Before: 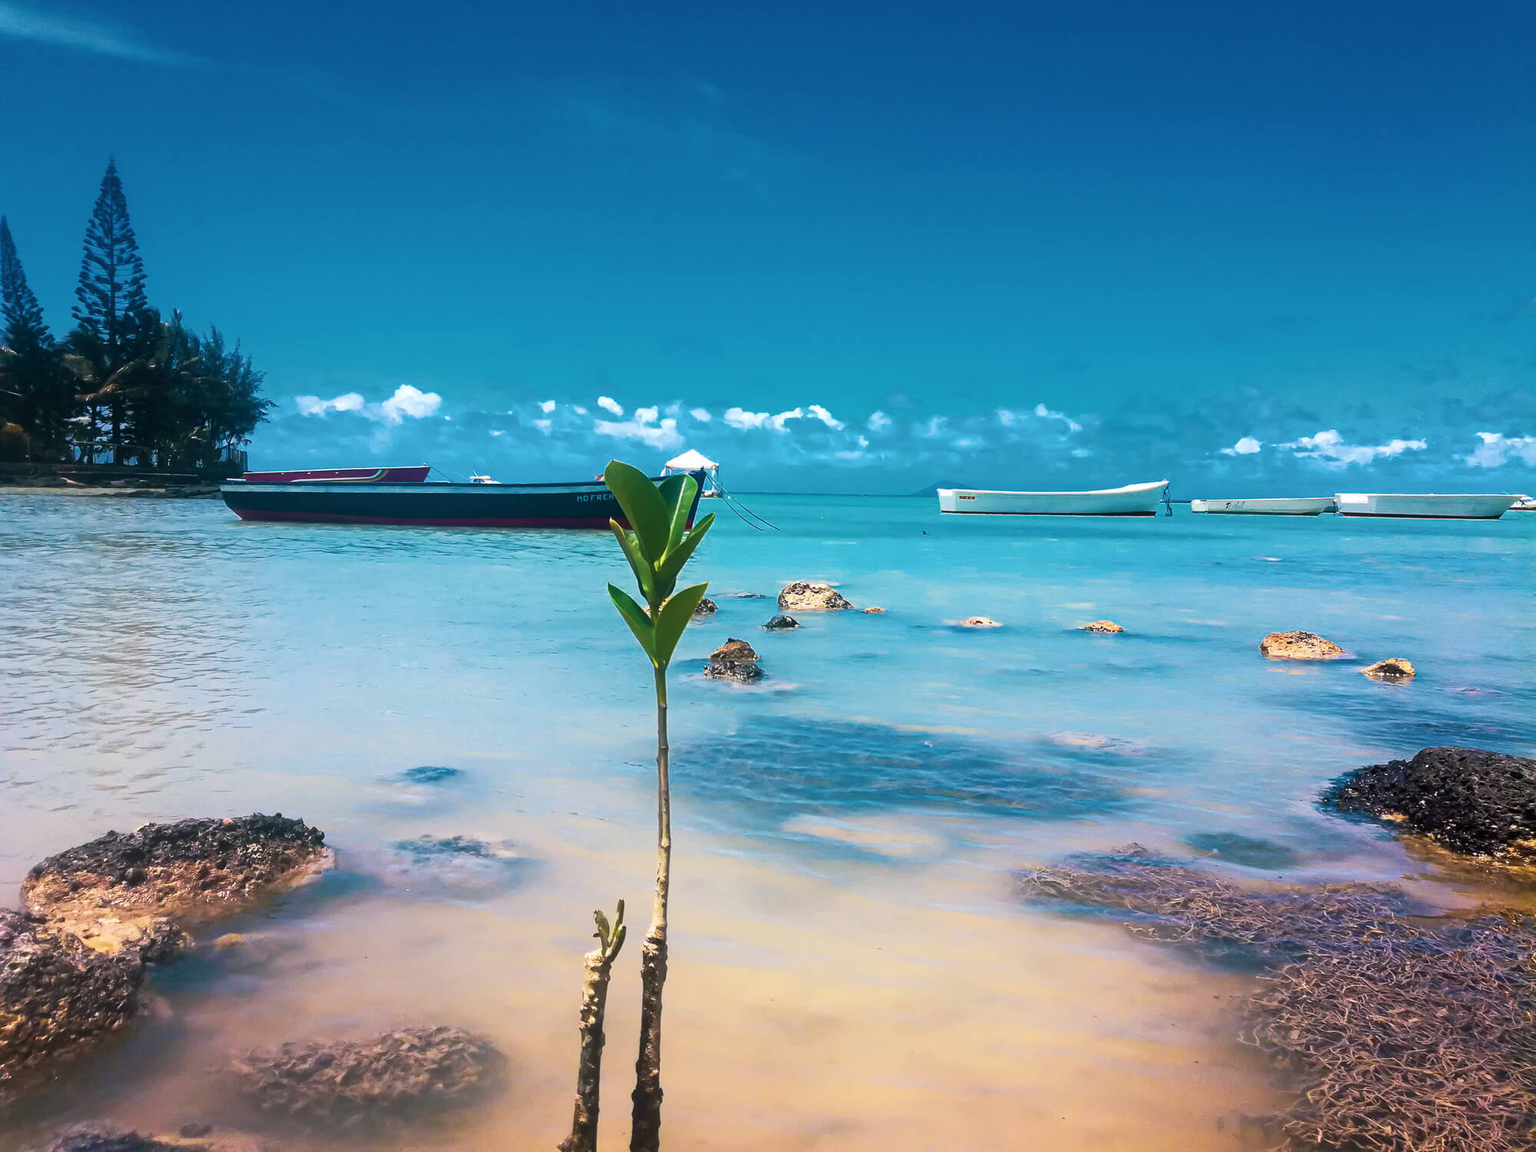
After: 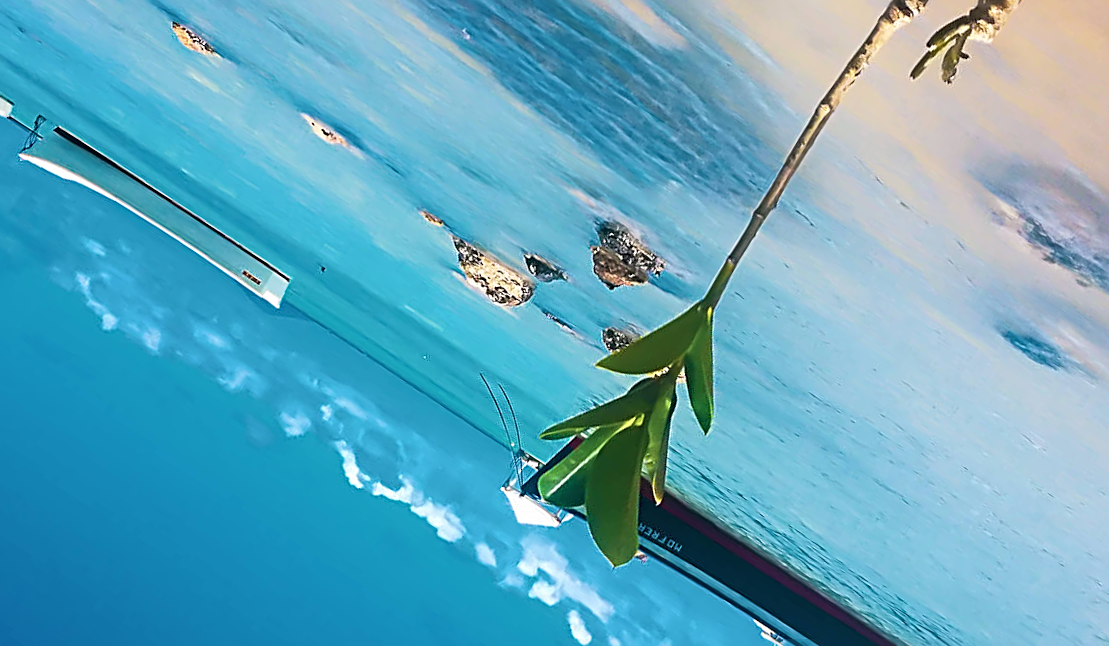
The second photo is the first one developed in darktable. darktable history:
crop and rotate: angle 147.55°, left 9.131%, top 15.686%, right 4.389%, bottom 17.084%
sharpen: radius 2.541, amount 0.649
